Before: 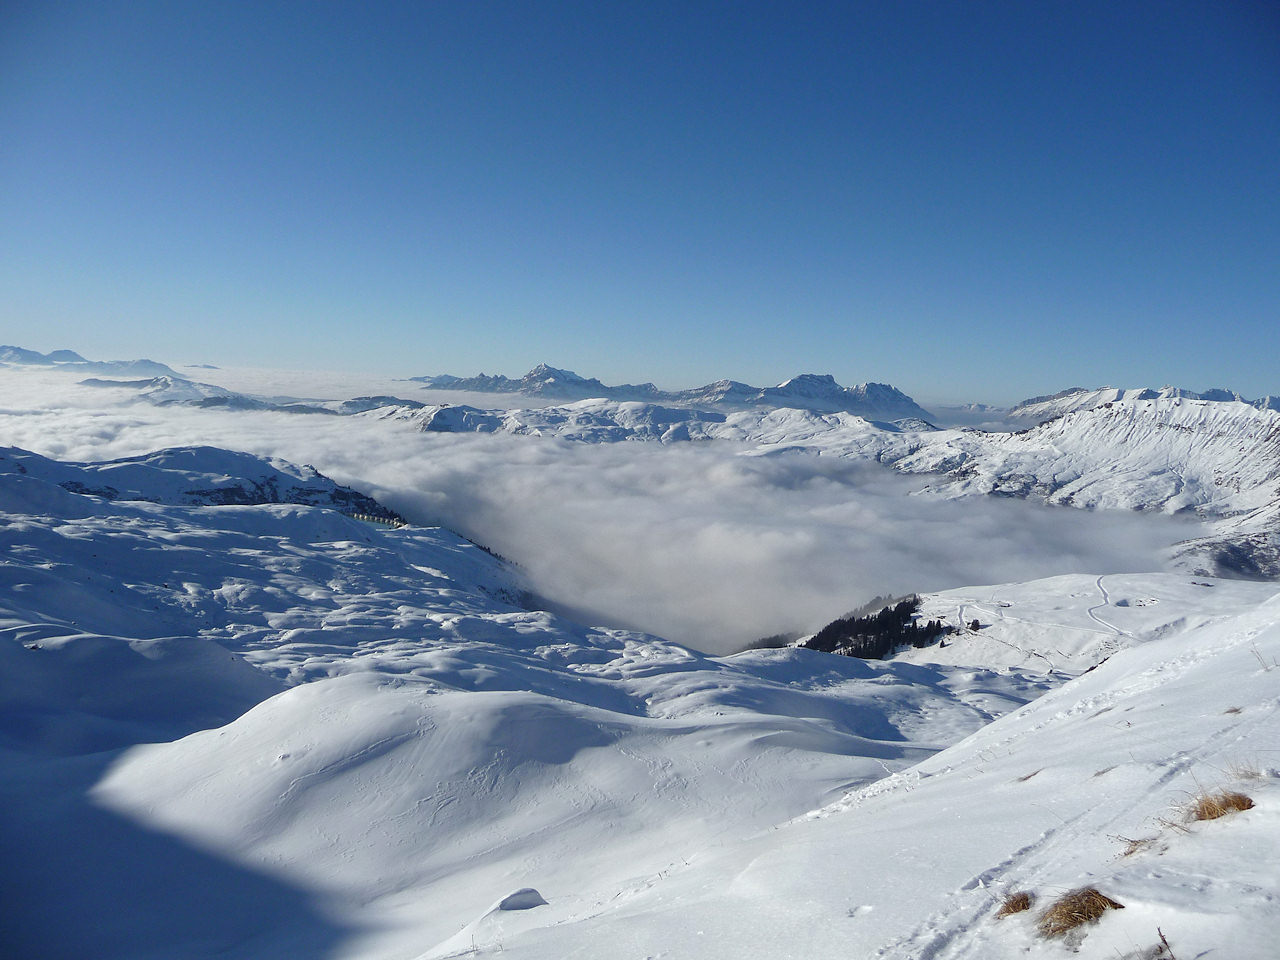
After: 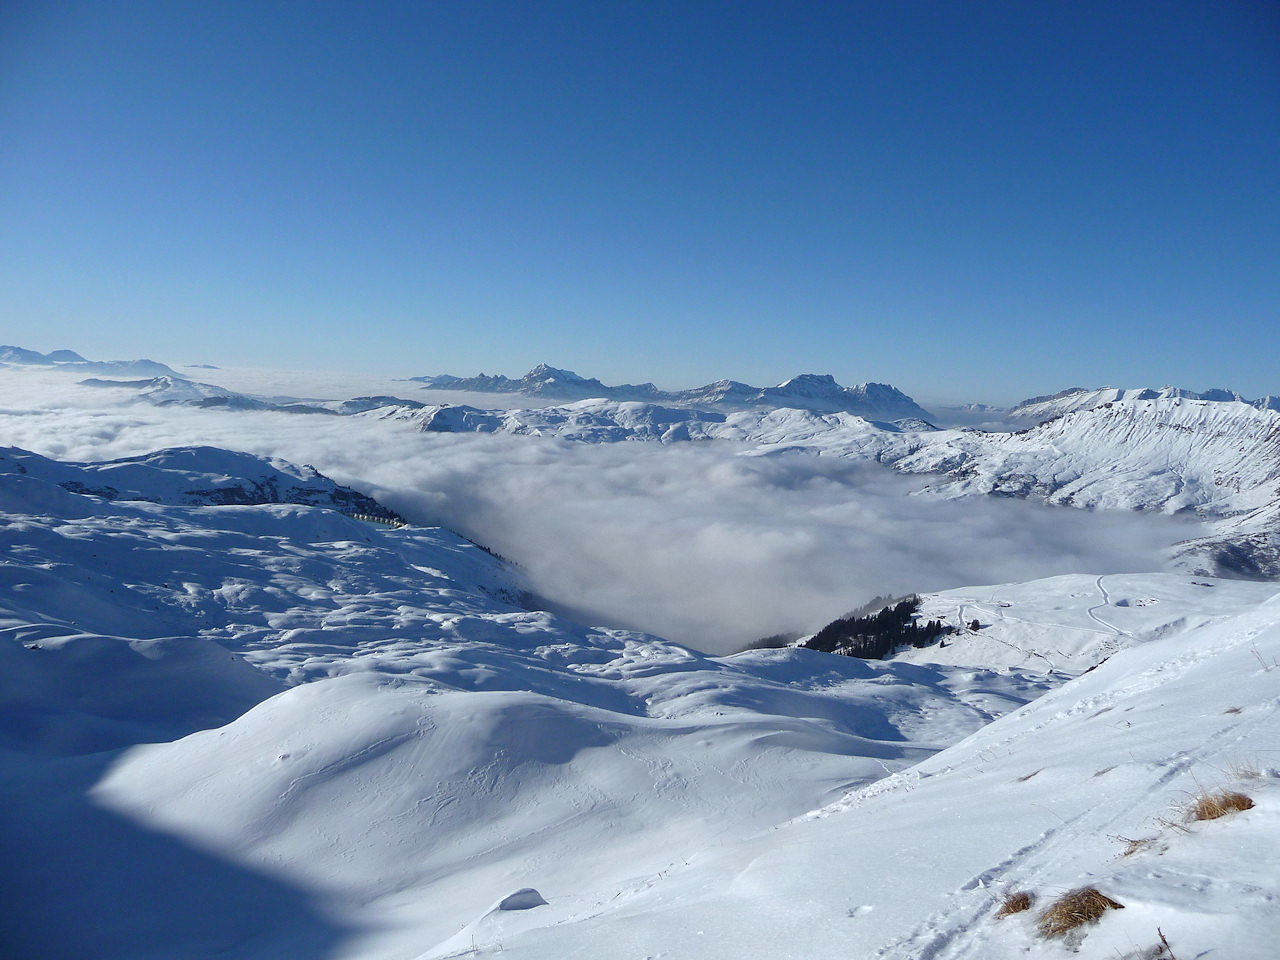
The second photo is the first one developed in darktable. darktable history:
color calibration: gray › normalize channels true, x 0.355, y 0.368, temperature 4677.94 K, gamut compression 0.002
